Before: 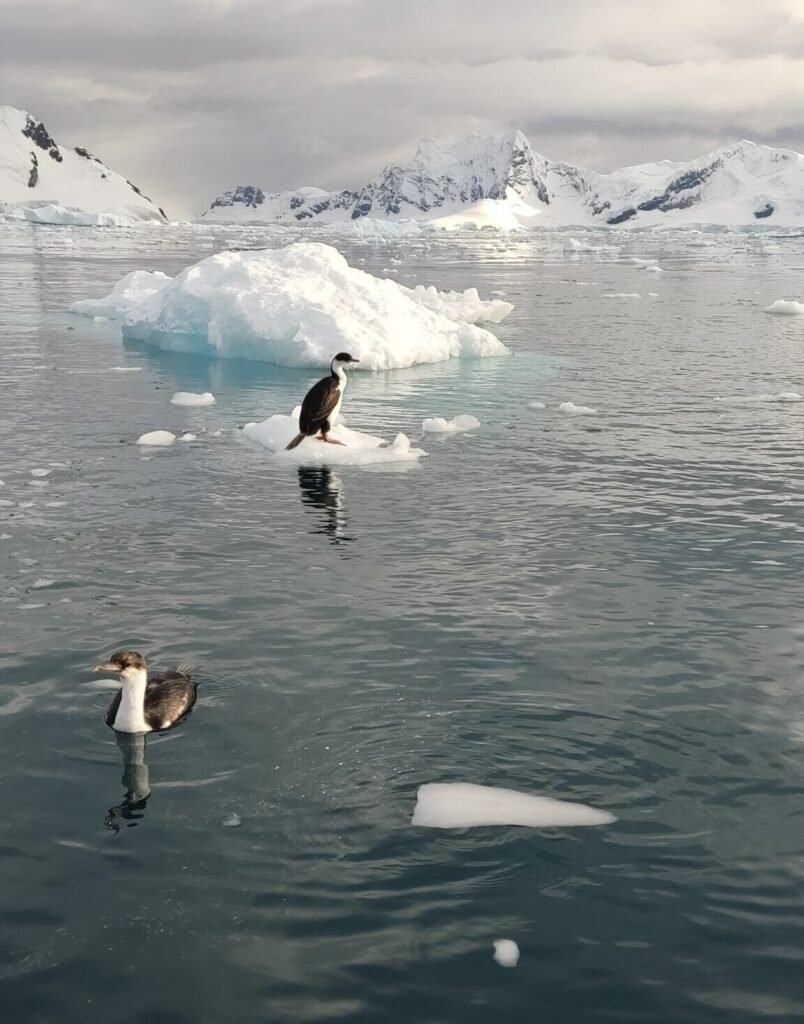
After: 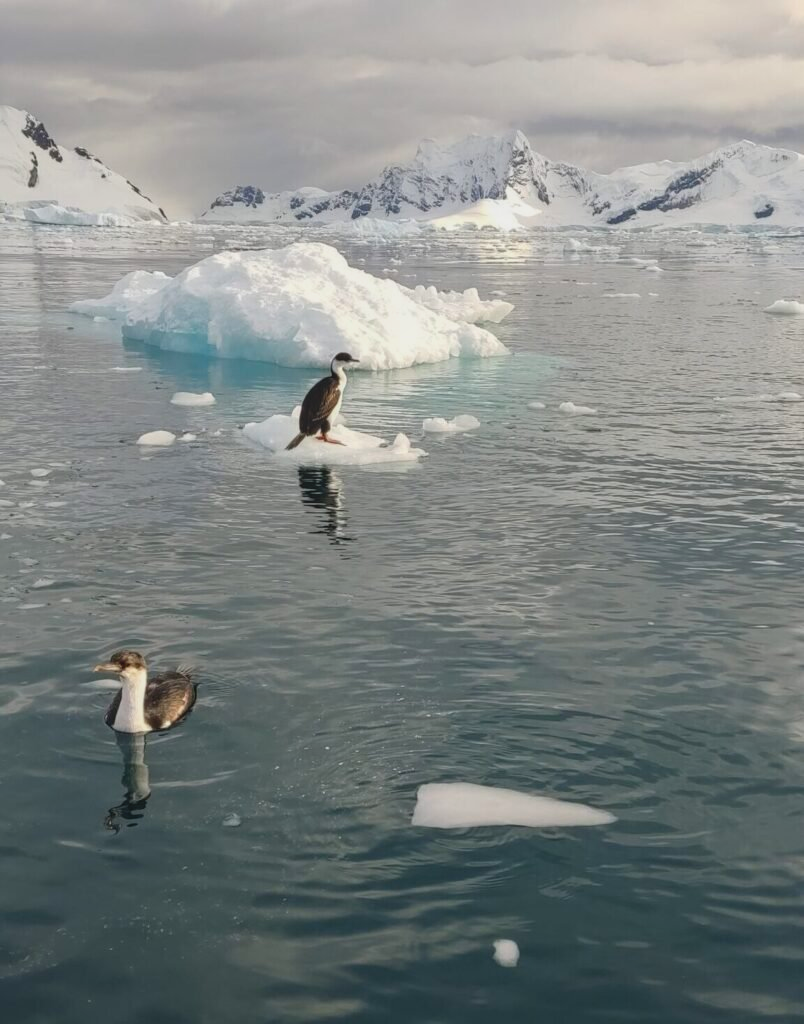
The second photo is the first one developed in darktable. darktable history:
contrast brightness saturation: contrast -0.19, saturation 0.19
local contrast: on, module defaults
